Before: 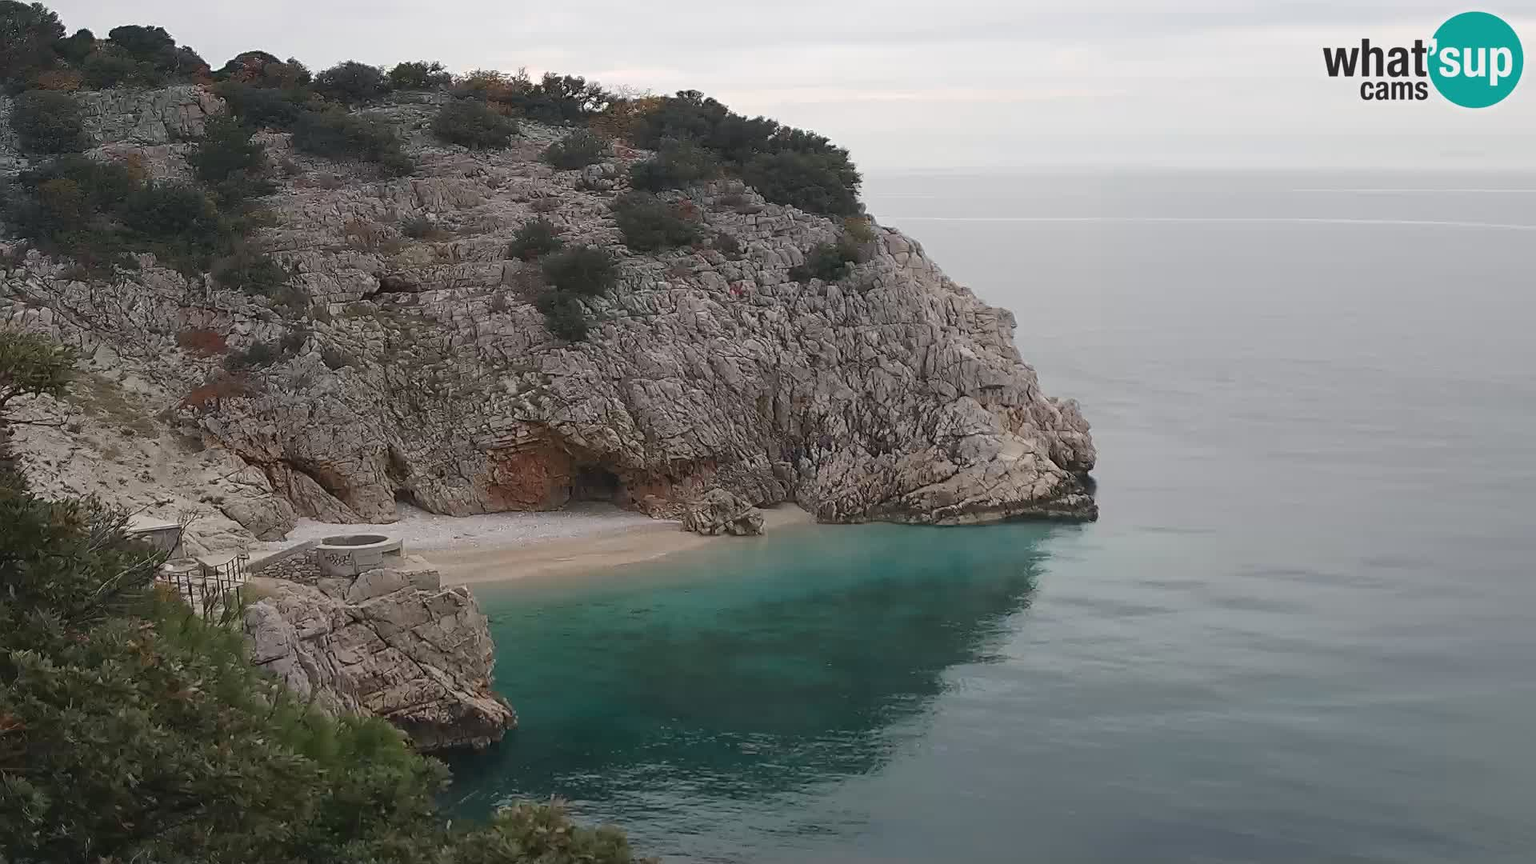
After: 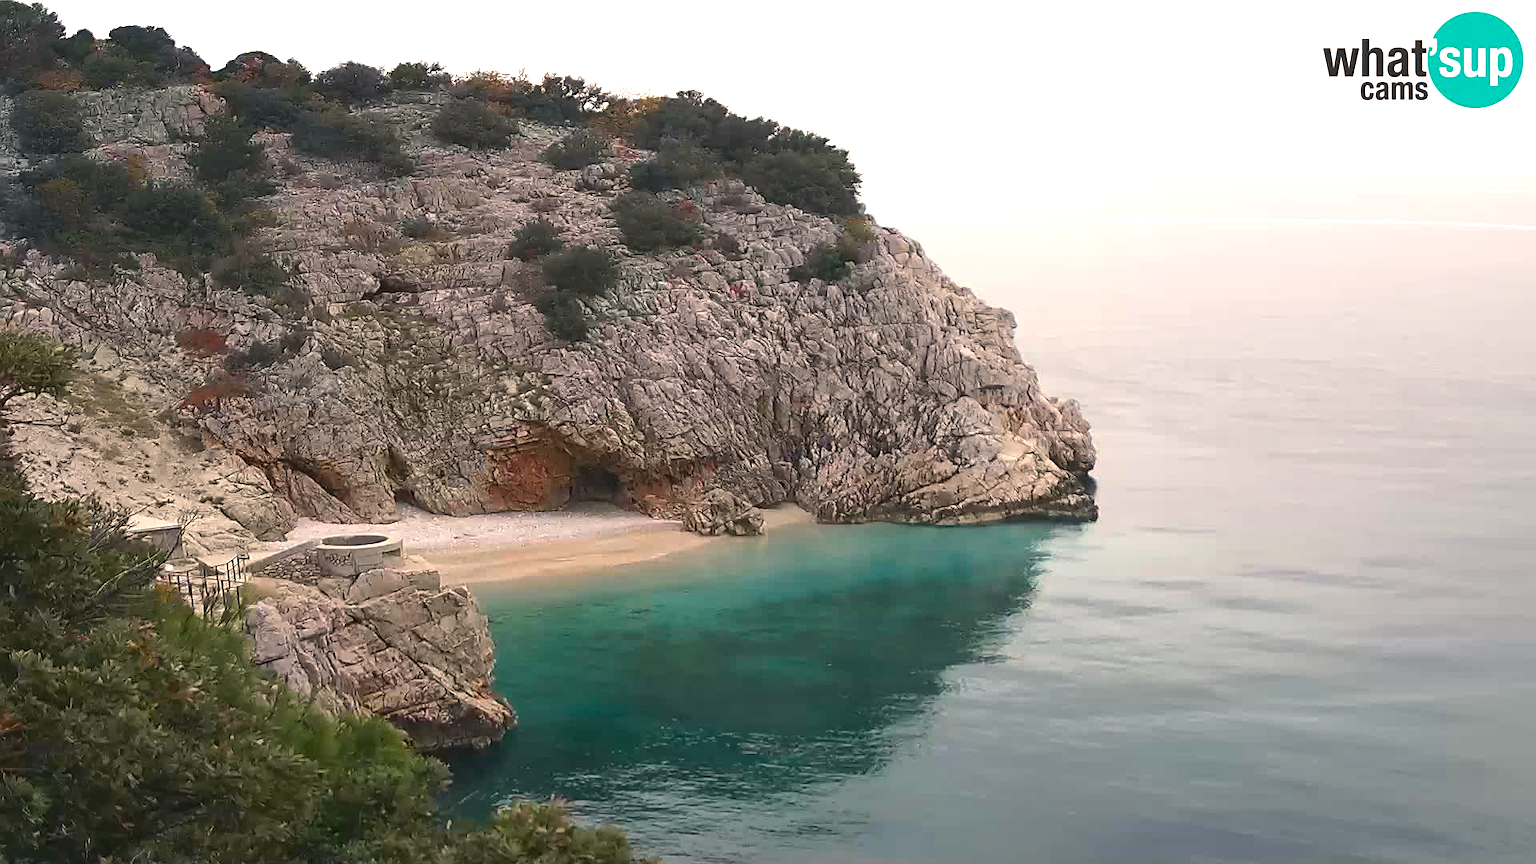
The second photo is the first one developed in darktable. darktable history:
color balance rgb: shadows lift › luminance -19.924%, highlights gain › chroma 3.052%, highlights gain › hue 60.15°, perceptual saturation grading › global saturation 25.839%, perceptual brilliance grading › global brilliance 29.822%
